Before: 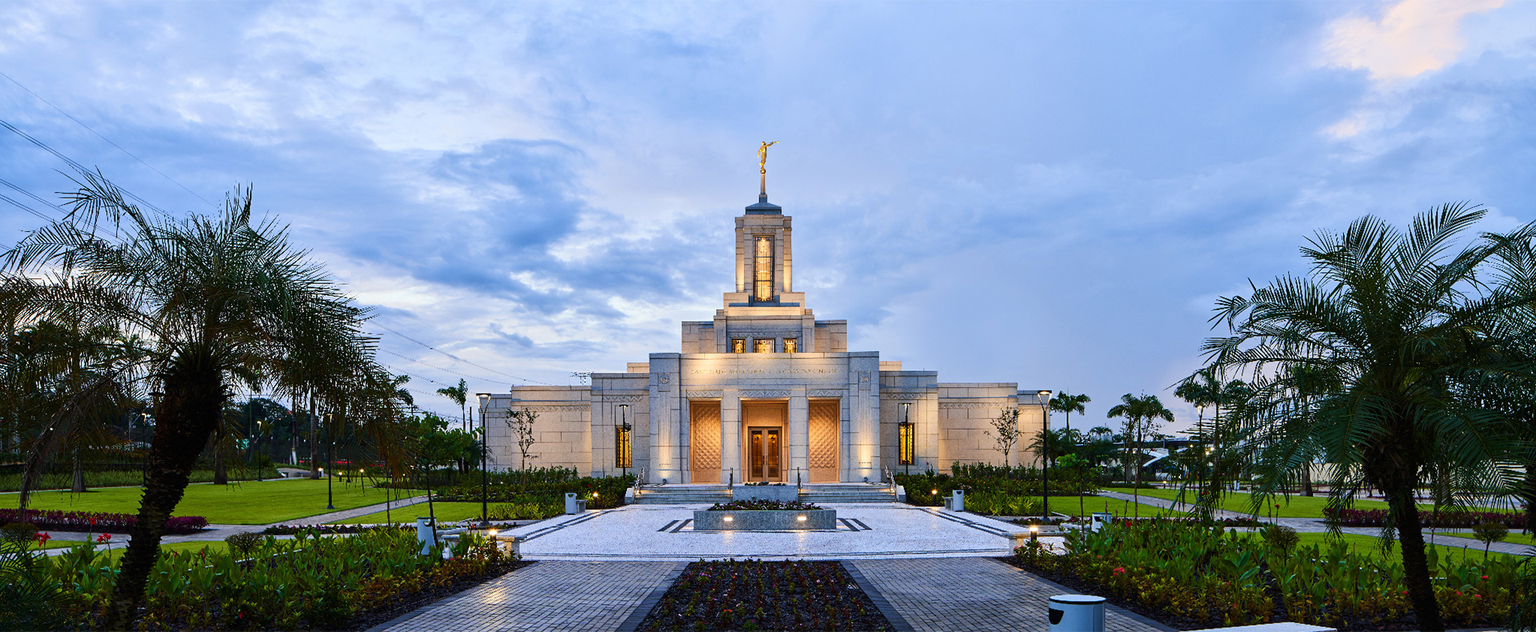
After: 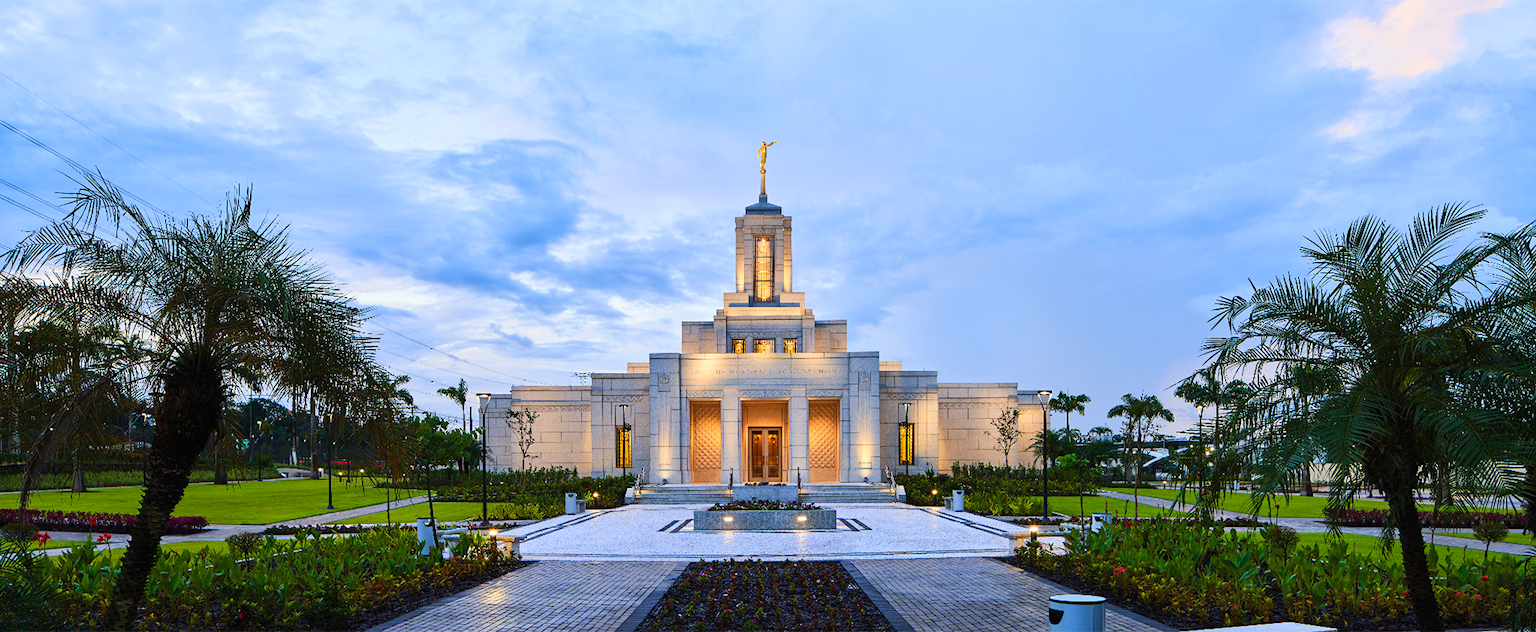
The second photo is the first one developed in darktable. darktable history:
contrast brightness saturation: contrast 0.072, brightness 0.081, saturation 0.179
